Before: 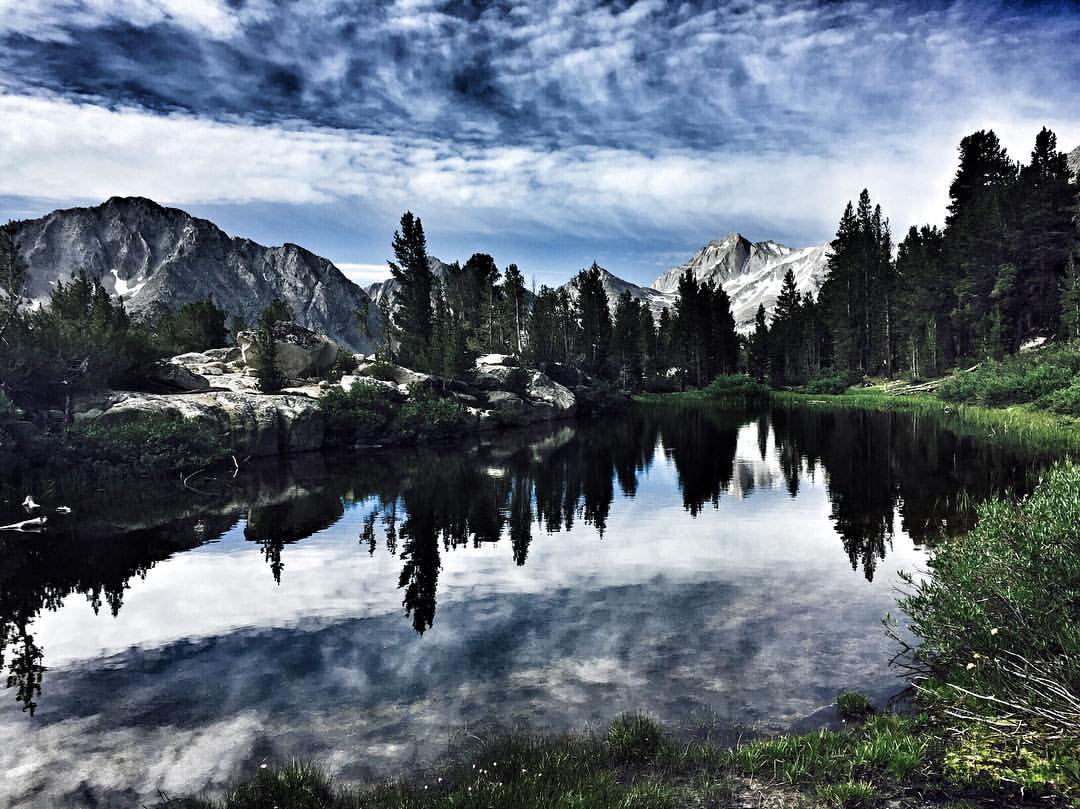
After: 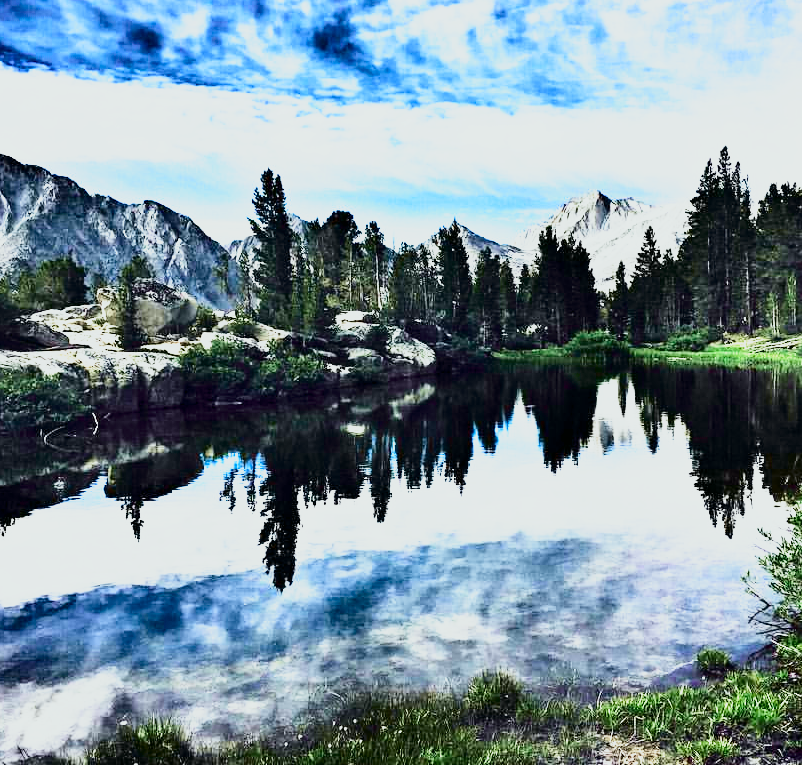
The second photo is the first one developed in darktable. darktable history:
crop and rotate: left 13.043%, top 5.325%, right 12.628%
color balance rgb: perceptual saturation grading › global saturation 20%, perceptual saturation grading › highlights -49.573%, perceptual saturation grading › shadows 23.928%, perceptual brilliance grading › global brilliance 10.433%
tone curve: curves: ch0 [(0, 0) (0.128, 0.068) (0.292, 0.274) (0.453, 0.507) (0.653, 0.717) (0.785, 0.817) (0.995, 0.917)]; ch1 [(0, 0) (0.384, 0.365) (0.463, 0.447) (0.486, 0.474) (0.503, 0.497) (0.52, 0.525) (0.559, 0.591) (0.583, 0.623) (0.672, 0.699) (0.766, 0.773) (1, 1)]; ch2 [(0, 0) (0.374, 0.344) (0.446, 0.443) (0.501, 0.5) (0.527, 0.549) (0.565, 0.582) (0.624, 0.632) (1, 1)], color space Lab, independent channels, preserve colors none
base curve: curves: ch0 [(0, 0) (0.495, 0.917) (1, 1)], preserve colors none
